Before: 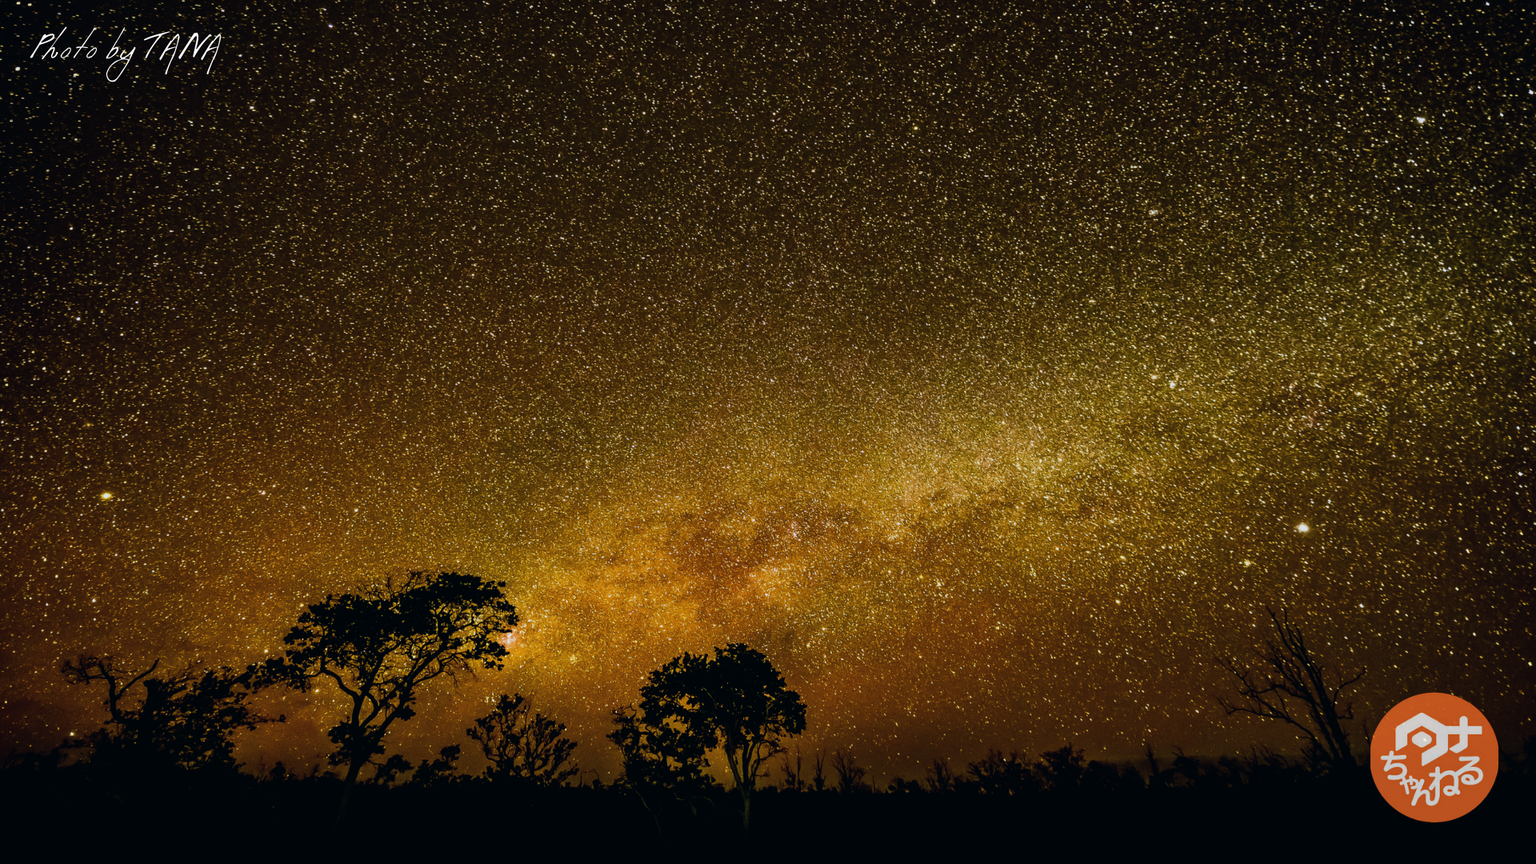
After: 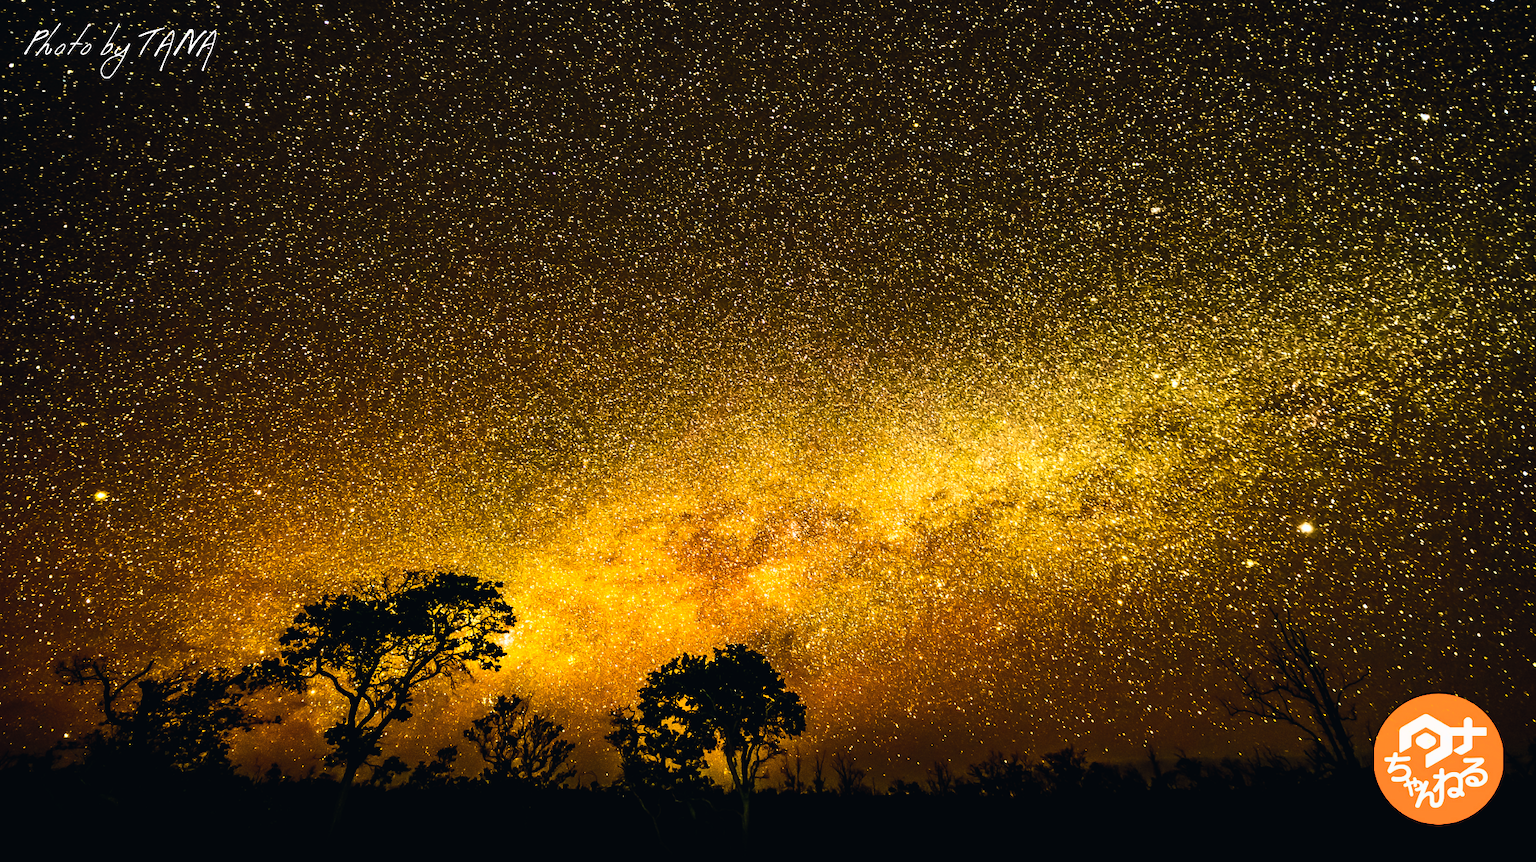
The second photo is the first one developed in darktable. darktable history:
crop: left 0.434%, top 0.485%, right 0.244%, bottom 0.386%
contrast brightness saturation: contrast 0.2, brightness 0.16, saturation 0.22
tone equalizer: -8 EV -0.417 EV, -7 EV -0.389 EV, -6 EV -0.333 EV, -5 EV -0.222 EV, -3 EV 0.222 EV, -2 EV 0.333 EV, -1 EV 0.389 EV, +0 EV 0.417 EV, edges refinement/feathering 500, mask exposure compensation -1.57 EV, preserve details no
base curve: curves: ch0 [(0, 0) (0.028, 0.03) (0.121, 0.232) (0.46, 0.748) (0.859, 0.968) (1, 1)]
